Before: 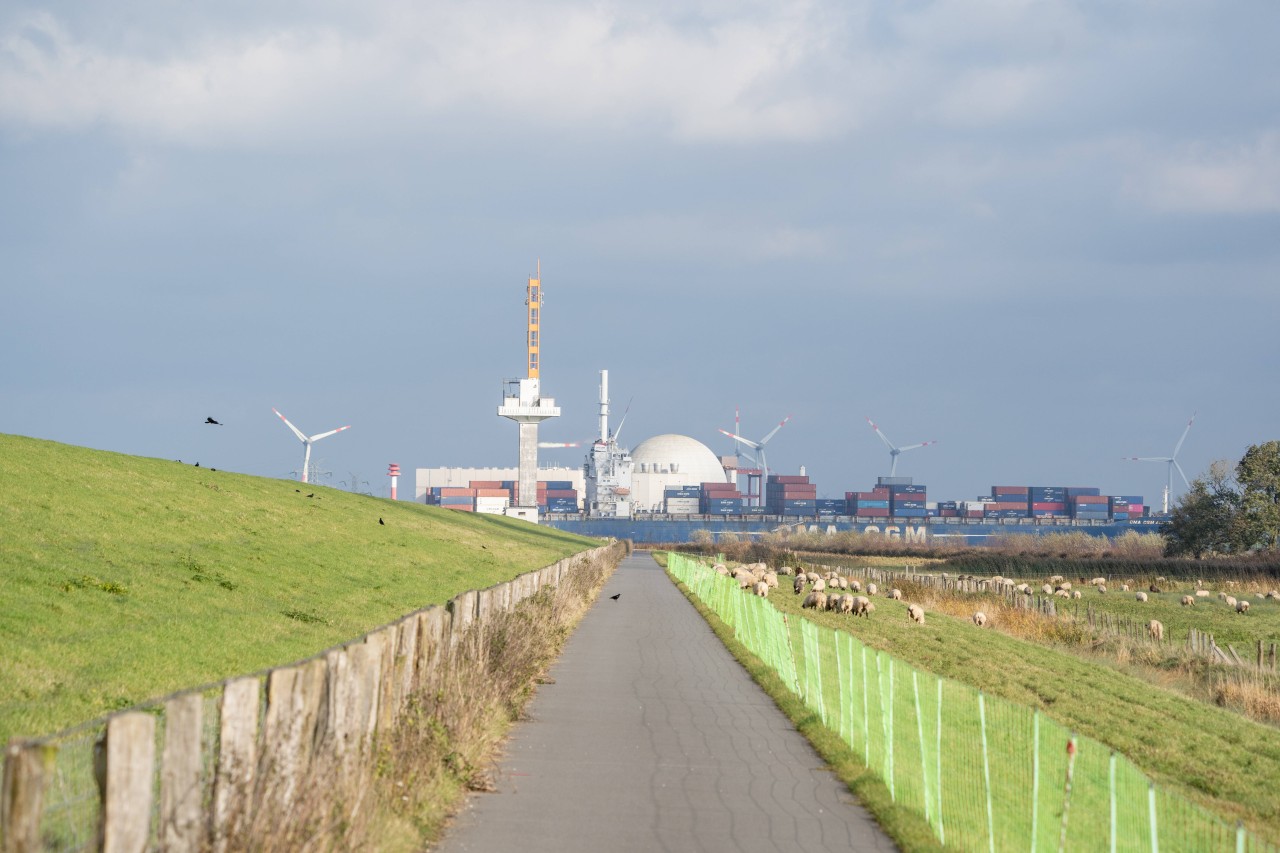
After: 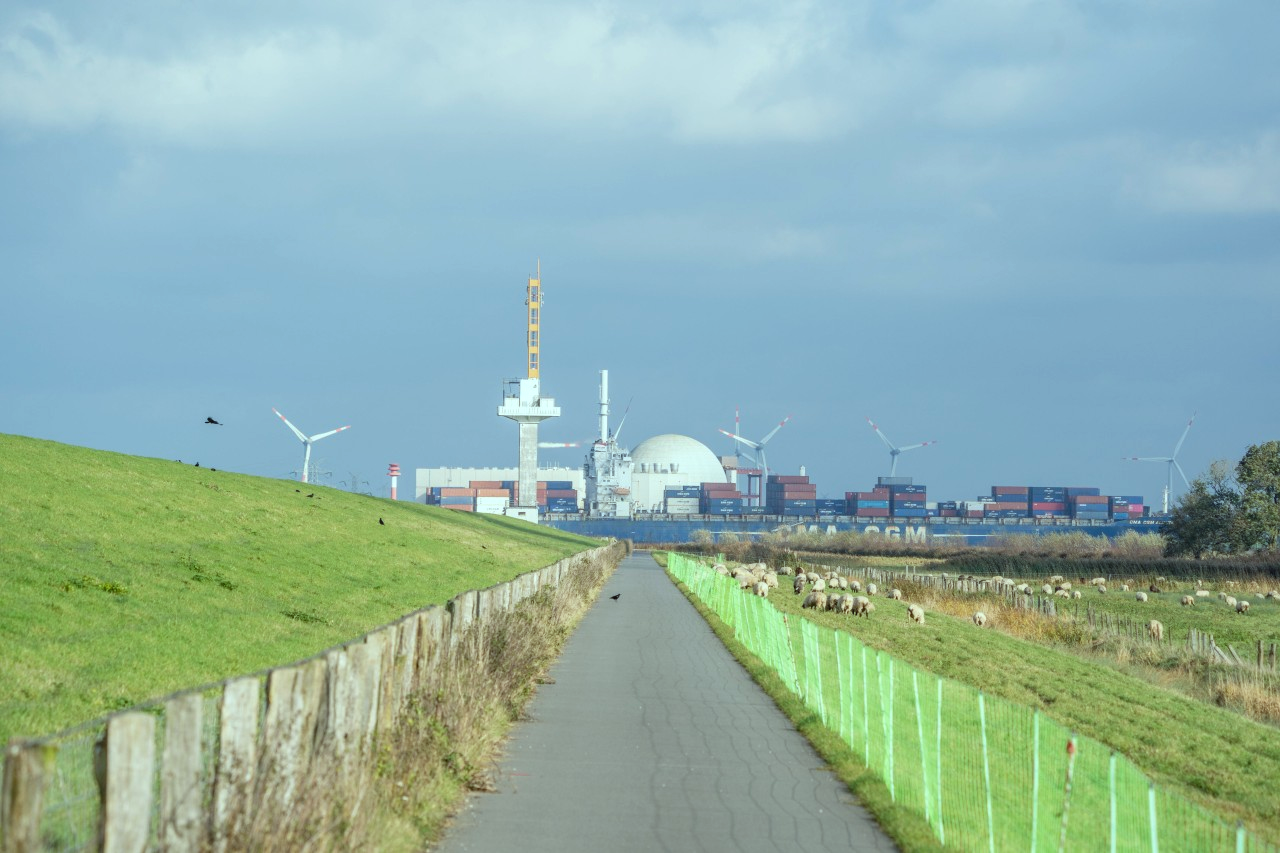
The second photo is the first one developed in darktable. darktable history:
color correction: highlights a* -5.62, highlights b* 11.22
color calibration: illuminant Planckian (black body), x 0.378, y 0.374, temperature 4060.69 K
local contrast: detail 109%
